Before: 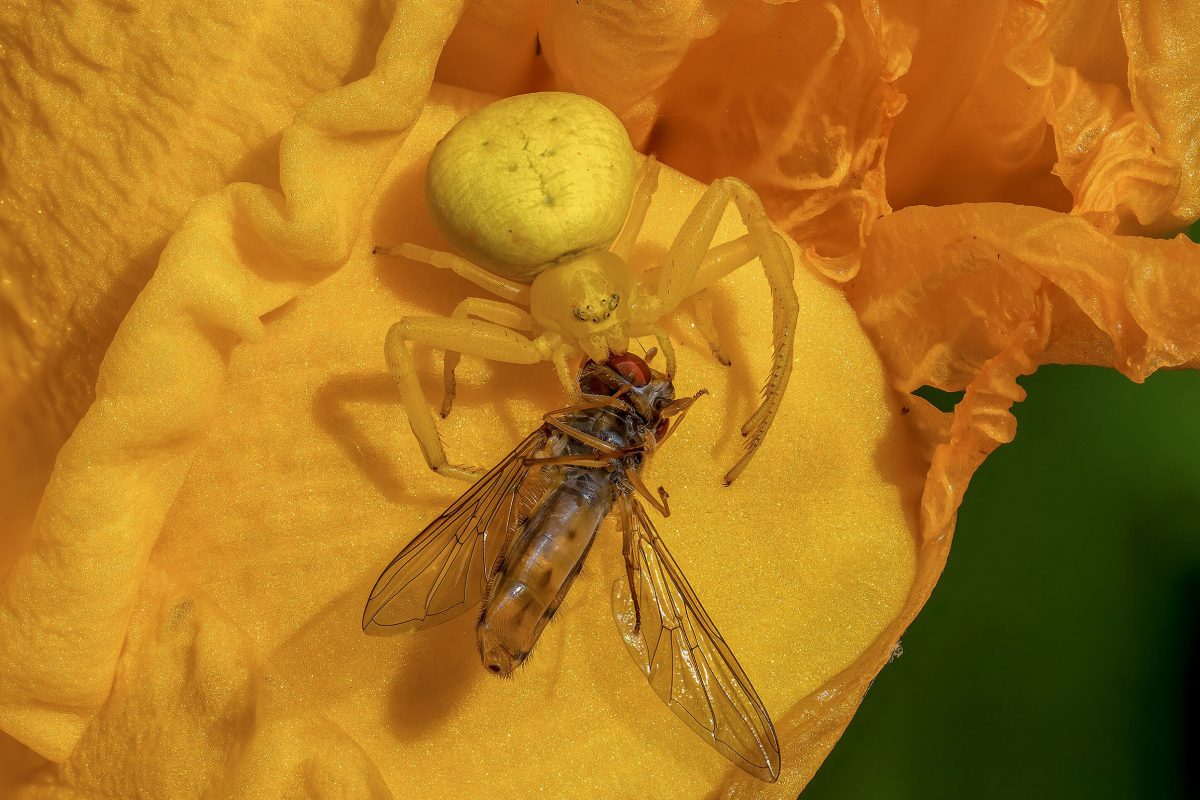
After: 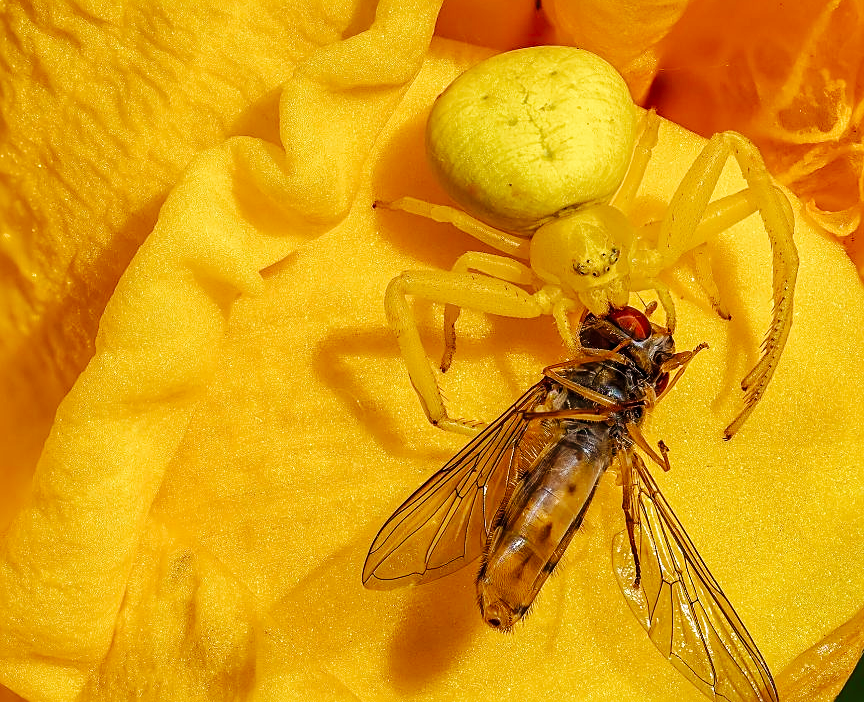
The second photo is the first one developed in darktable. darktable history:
velvia: on, module defaults
base curve: curves: ch0 [(0, 0) (0.036, 0.025) (0.121, 0.166) (0.206, 0.329) (0.605, 0.79) (1, 1)], preserve colors none
crop: top 5.803%, right 27.864%, bottom 5.804%
sharpen: on, module defaults
